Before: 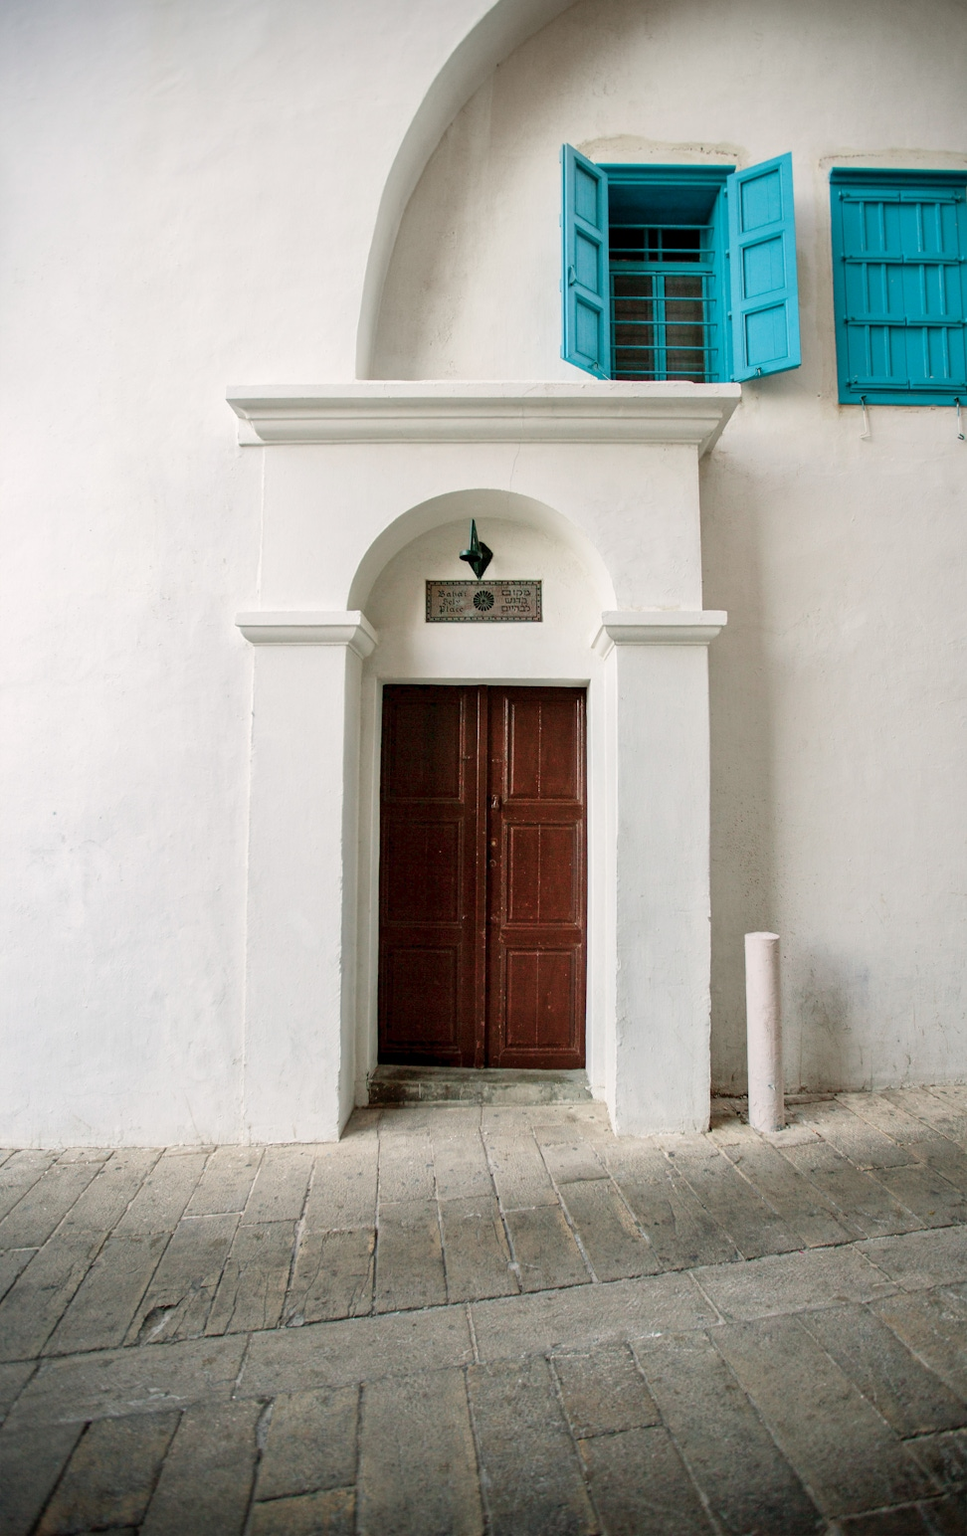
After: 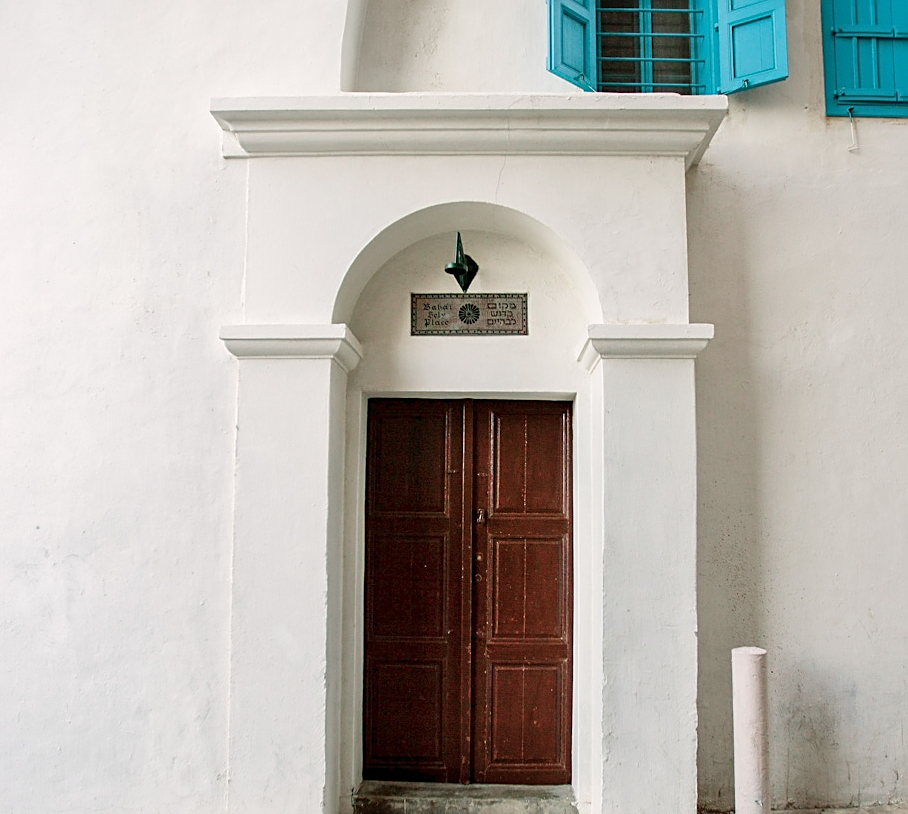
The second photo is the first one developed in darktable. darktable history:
crop: left 1.788%, top 18.819%, right 4.754%, bottom 28.401%
sharpen: on, module defaults
